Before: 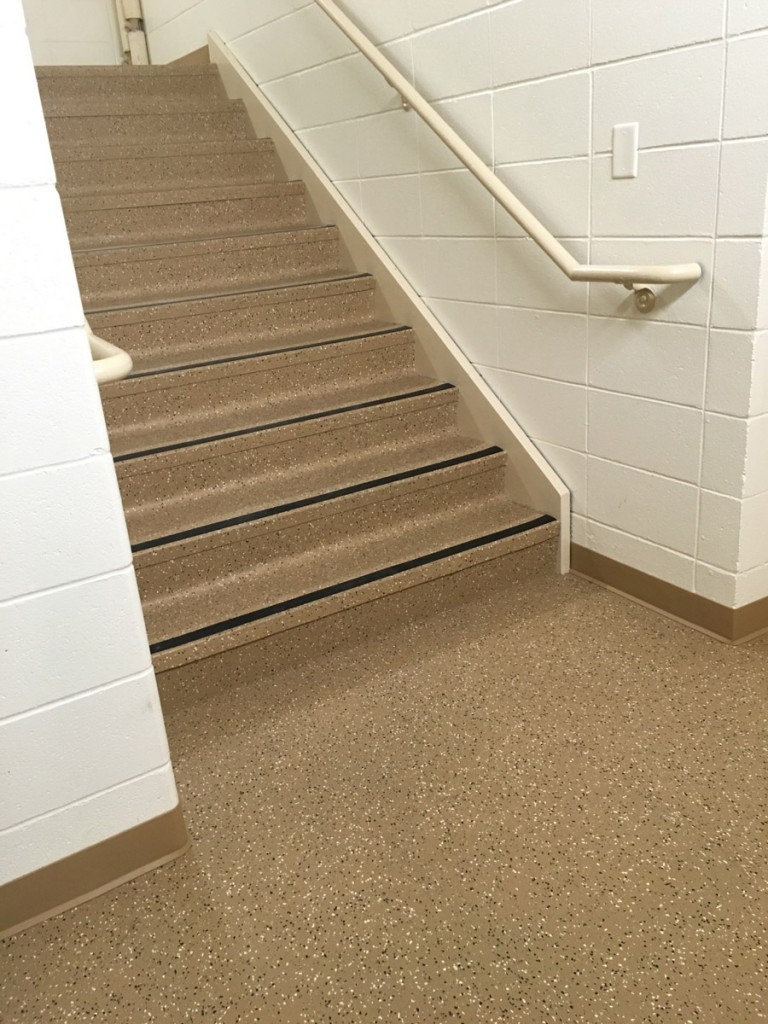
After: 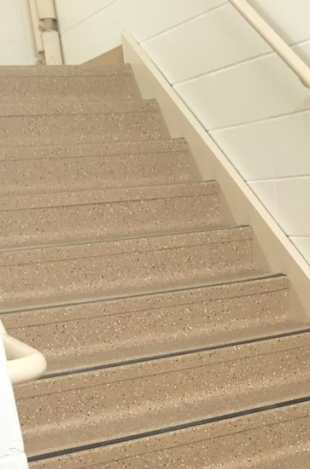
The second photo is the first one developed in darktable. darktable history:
contrast brightness saturation: brightness 0.271
crop and rotate: left 11.314%, top 0.055%, right 48.251%, bottom 54.128%
